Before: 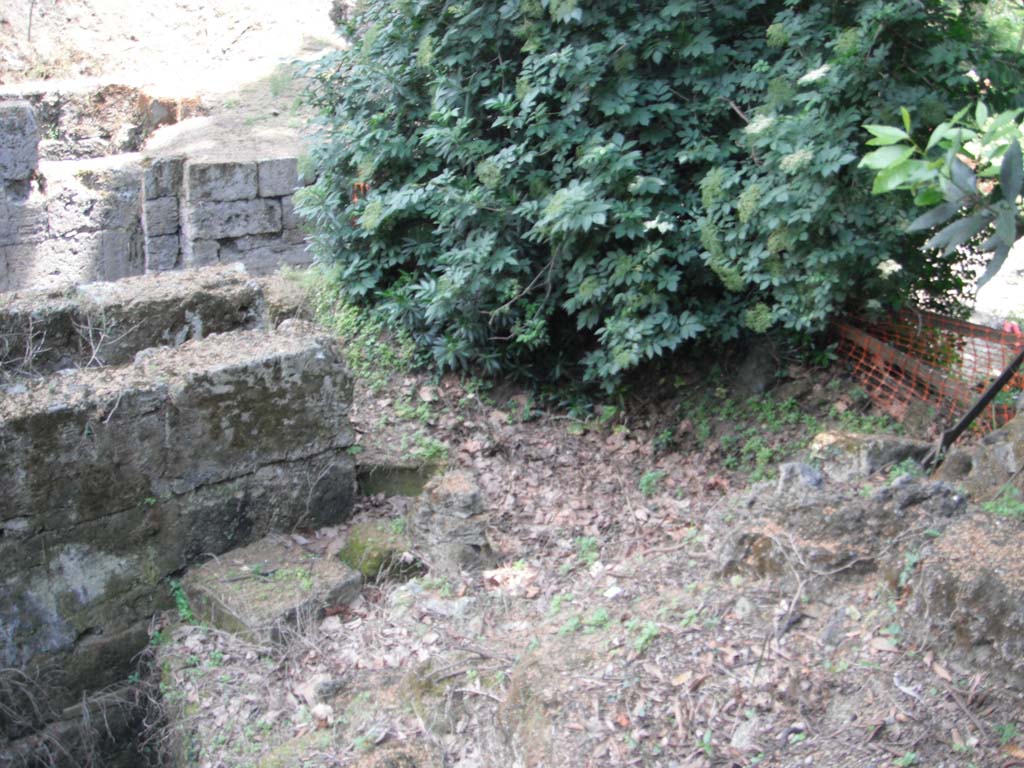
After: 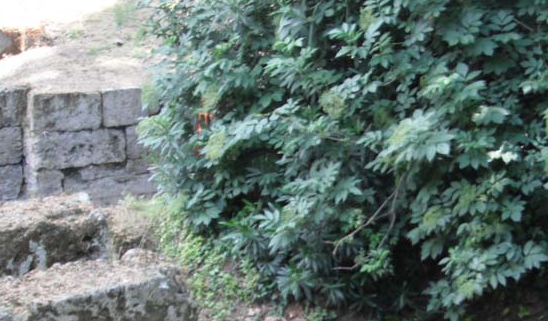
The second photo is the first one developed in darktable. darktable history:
crop: left 15.325%, top 9.235%, right 31.152%, bottom 48.936%
